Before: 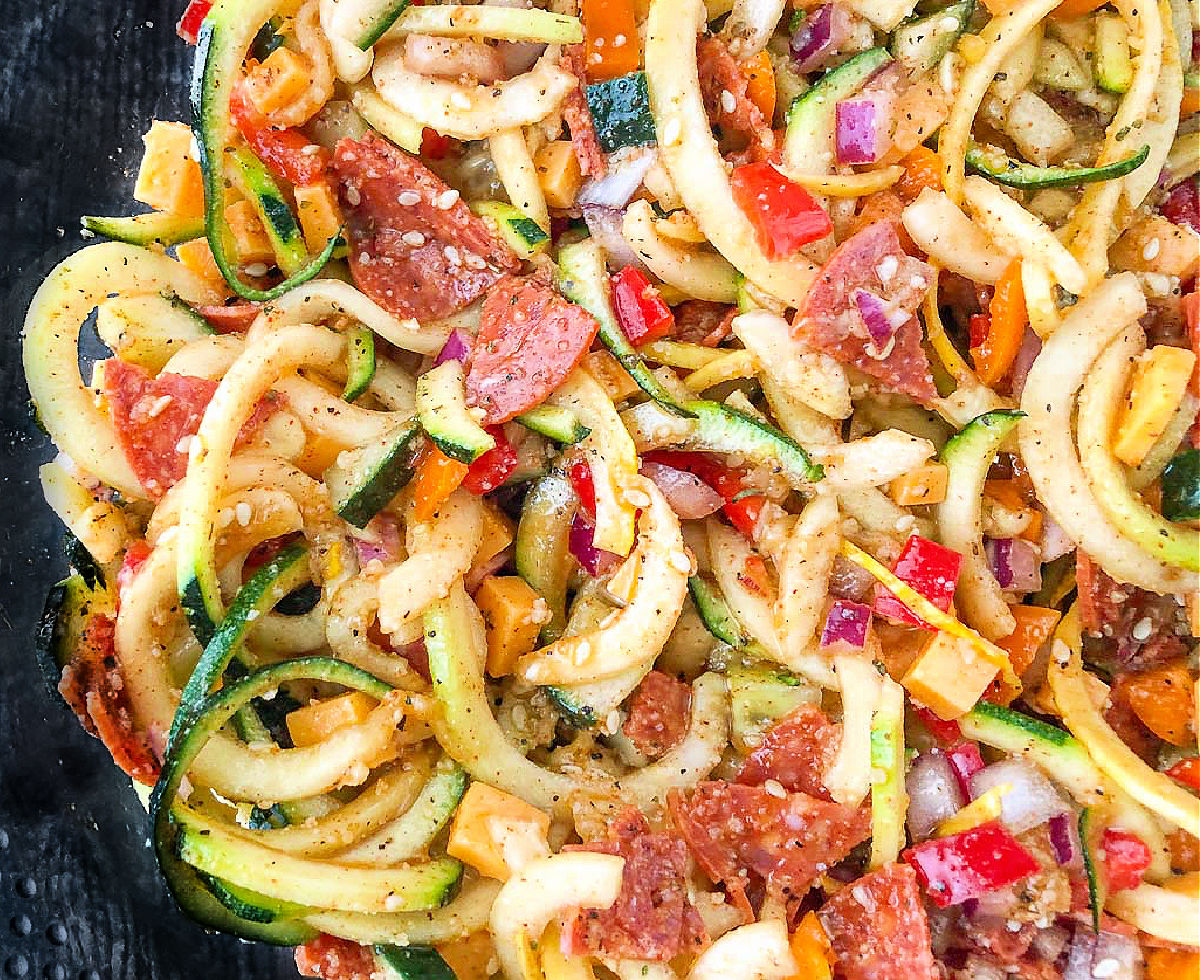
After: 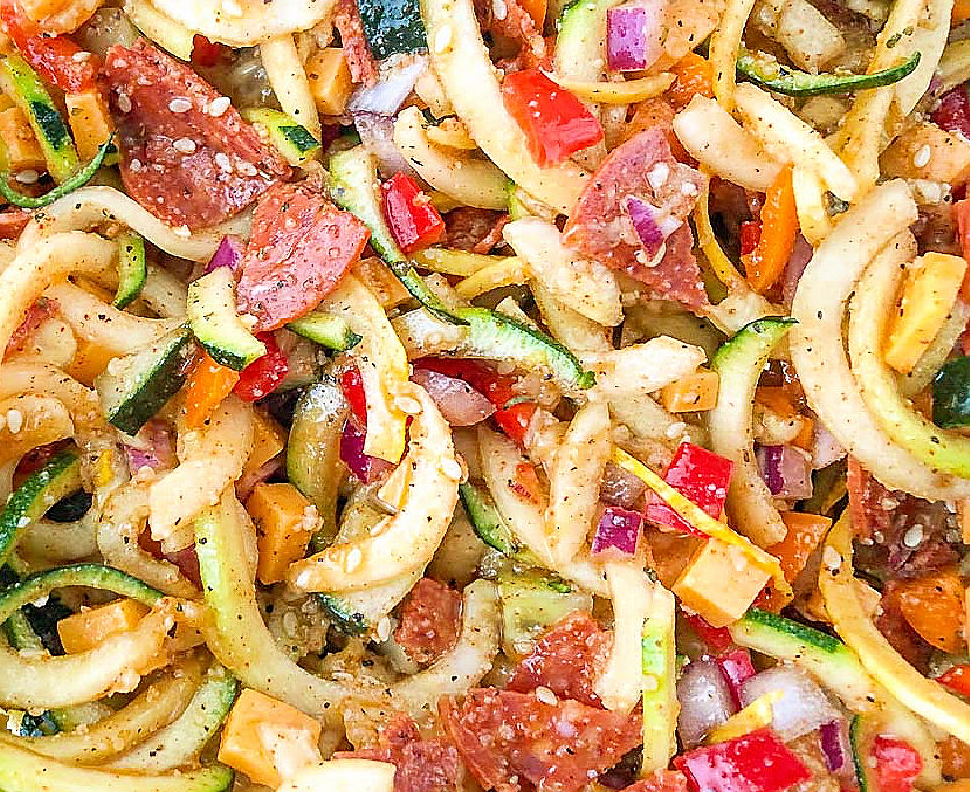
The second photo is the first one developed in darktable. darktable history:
sharpen: on, module defaults
crop: left 19.159%, top 9.58%, bottom 9.58%
